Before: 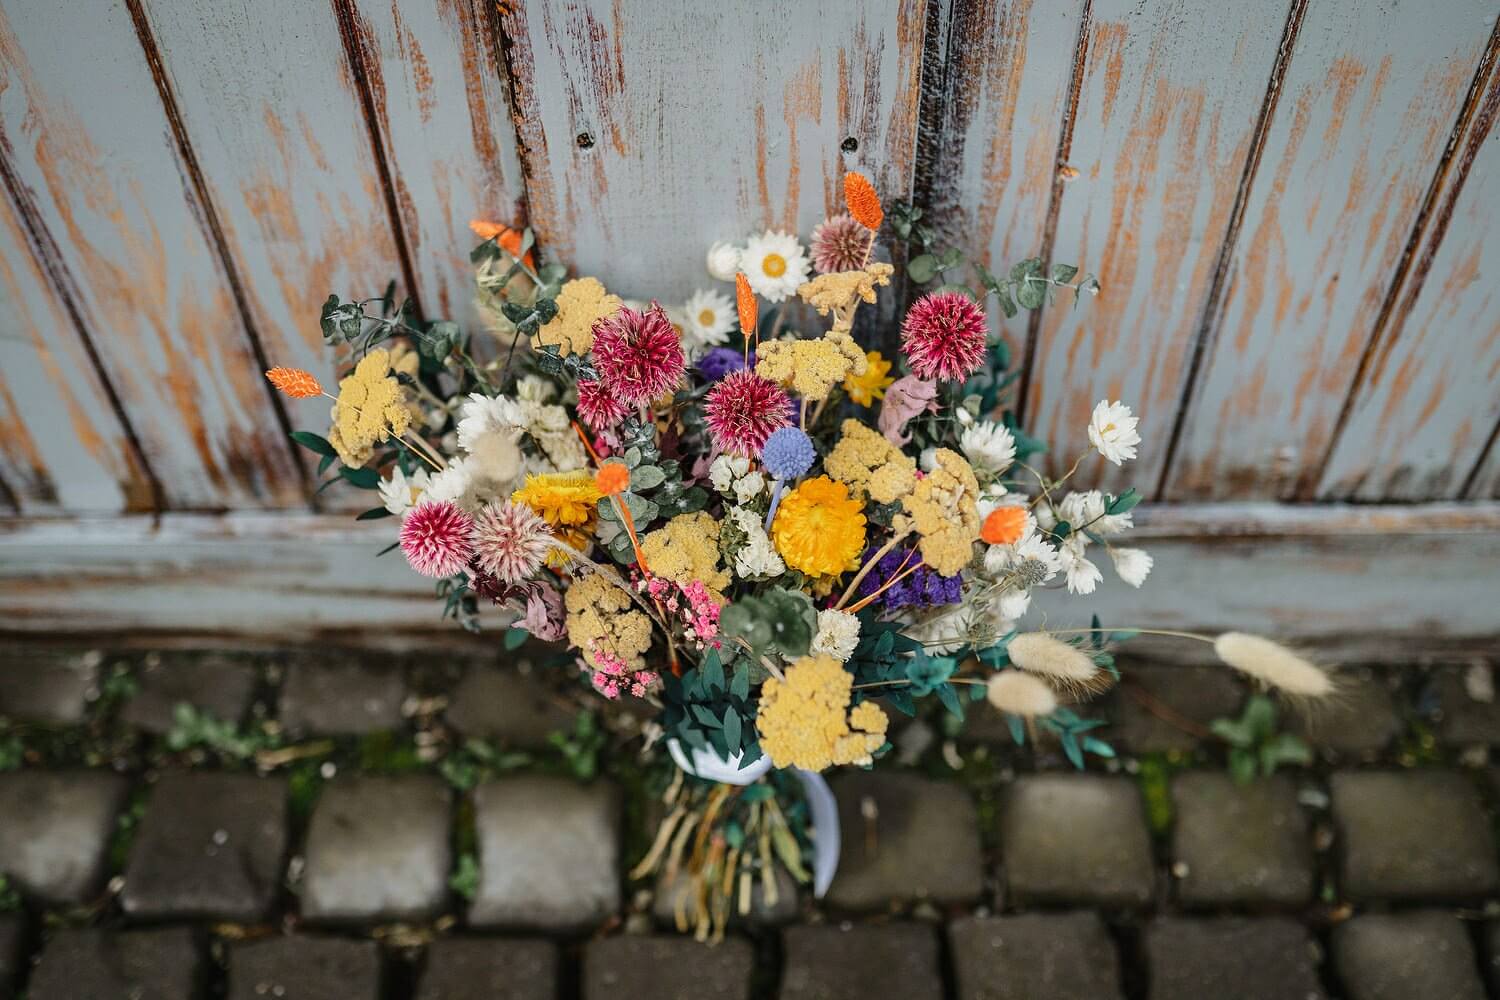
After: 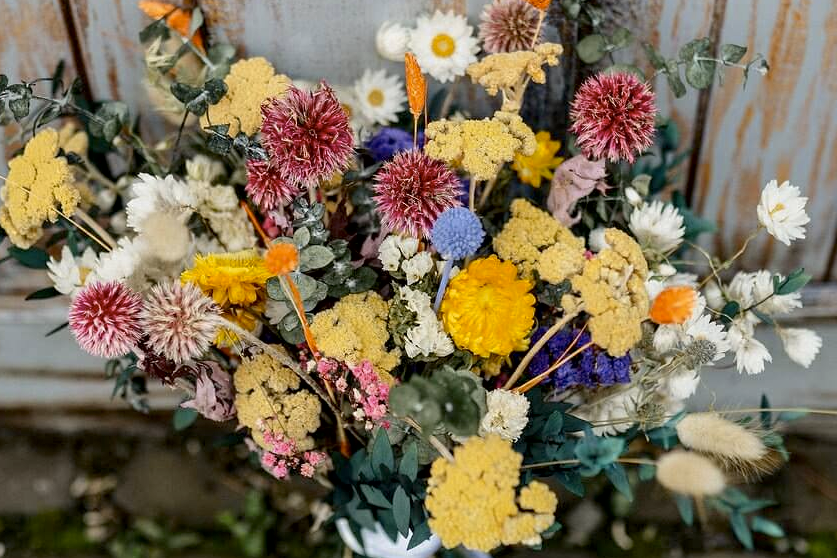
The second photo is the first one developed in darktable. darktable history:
crop and rotate: left 22.13%, top 22.054%, right 22.026%, bottom 22.102%
exposure: black level correction 0.005, exposure 0.001 EV, compensate highlight preservation false
color contrast: green-magenta contrast 0.8, blue-yellow contrast 1.1, unbound 0
local contrast: mode bilateral grid, contrast 20, coarseness 50, detail 120%, midtone range 0.2
